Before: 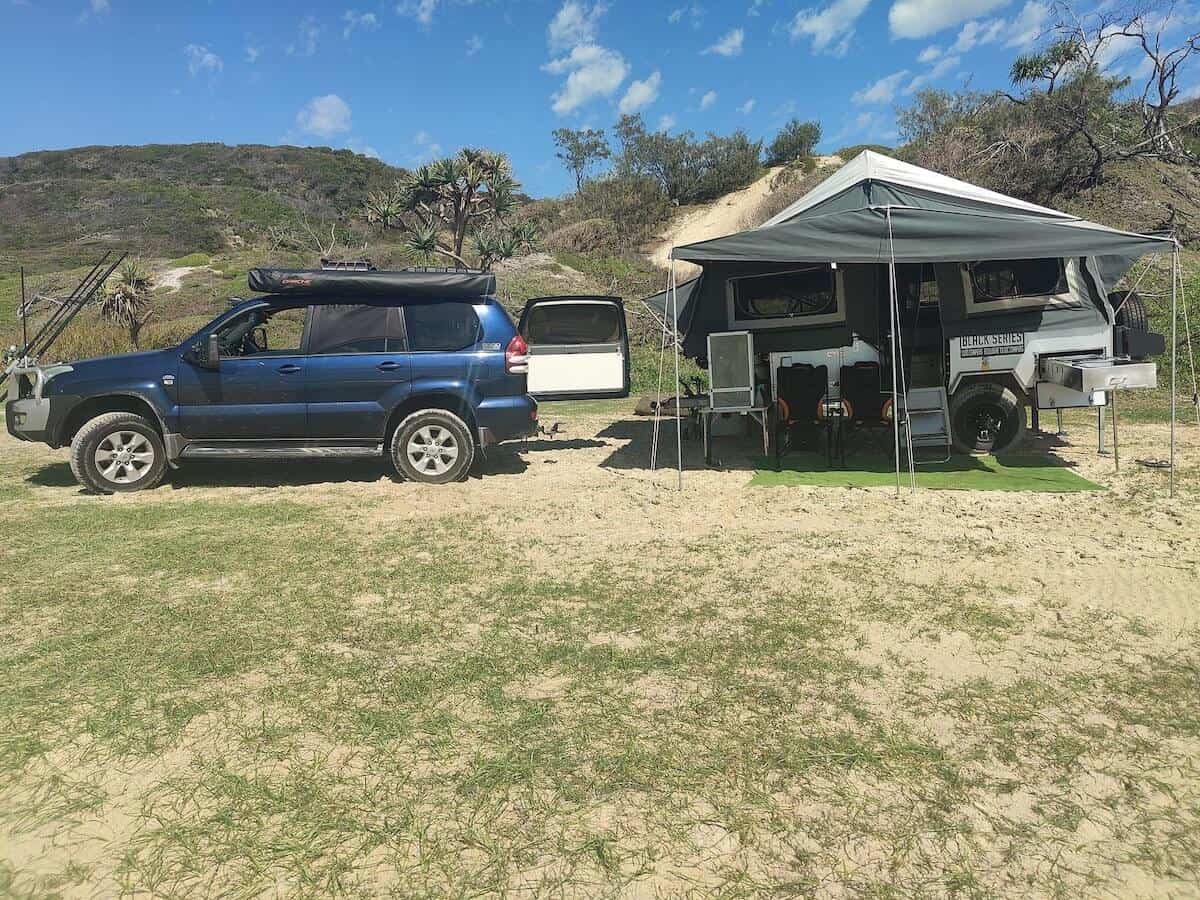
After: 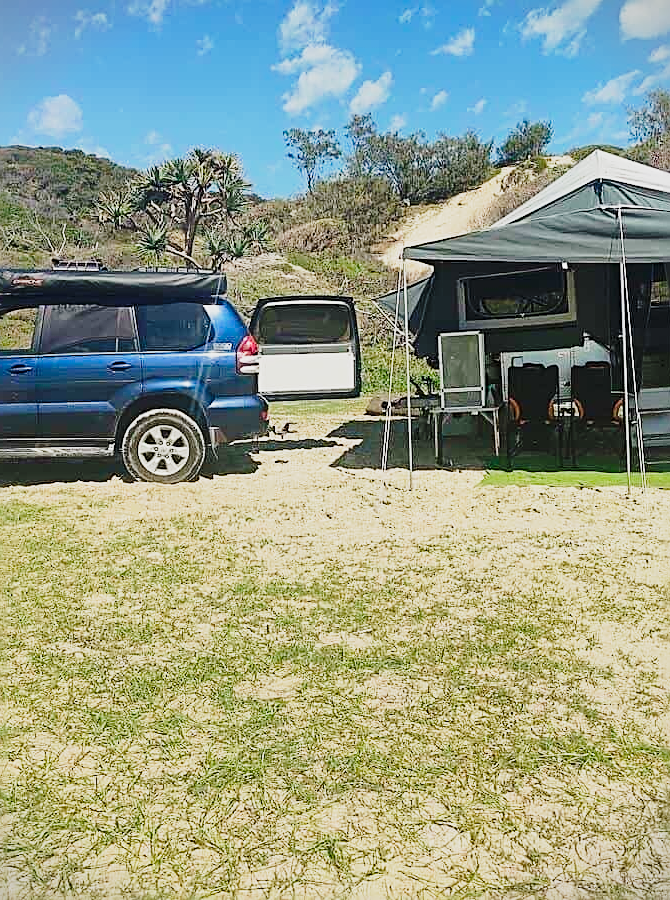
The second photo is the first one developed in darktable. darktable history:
crop and rotate: left 22.492%, right 21.6%
sharpen: radius 2.604, amount 0.679
base curve: curves: ch0 [(0, 0) (0.028, 0.03) (0.121, 0.232) (0.46, 0.748) (0.859, 0.968) (1, 1)], preserve colors none
shadows and highlights: radius 121.01, shadows 21.68, white point adjustment -9.55, highlights -14.82, shadows color adjustment 98.02%, highlights color adjustment 58.54%, soften with gaussian
tone curve: curves: ch0 [(0, 0) (0.003, 0.003) (0.011, 0.011) (0.025, 0.025) (0.044, 0.044) (0.069, 0.069) (0.1, 0.099) (0.136, 0.135) (0.177, 0.177) (0.224, 0.224) (0.277, 0.276) (0.335, 0.334) (0.399, 0.398) (0.468, 0.467) (0.543, 0.565) (0.623, 0.641) (0.709, 0.723) (0.801, 0.81) (0.898, 0.902) (1, 1)], color space Lab, independent channels, preserve colors none
vignetting: fall-off start 100.79%, brightness -0.441, saturation -0.686
color balance rgb: perceptual saturation grading › global saturation 19.33%, global vibrance 5.858%
